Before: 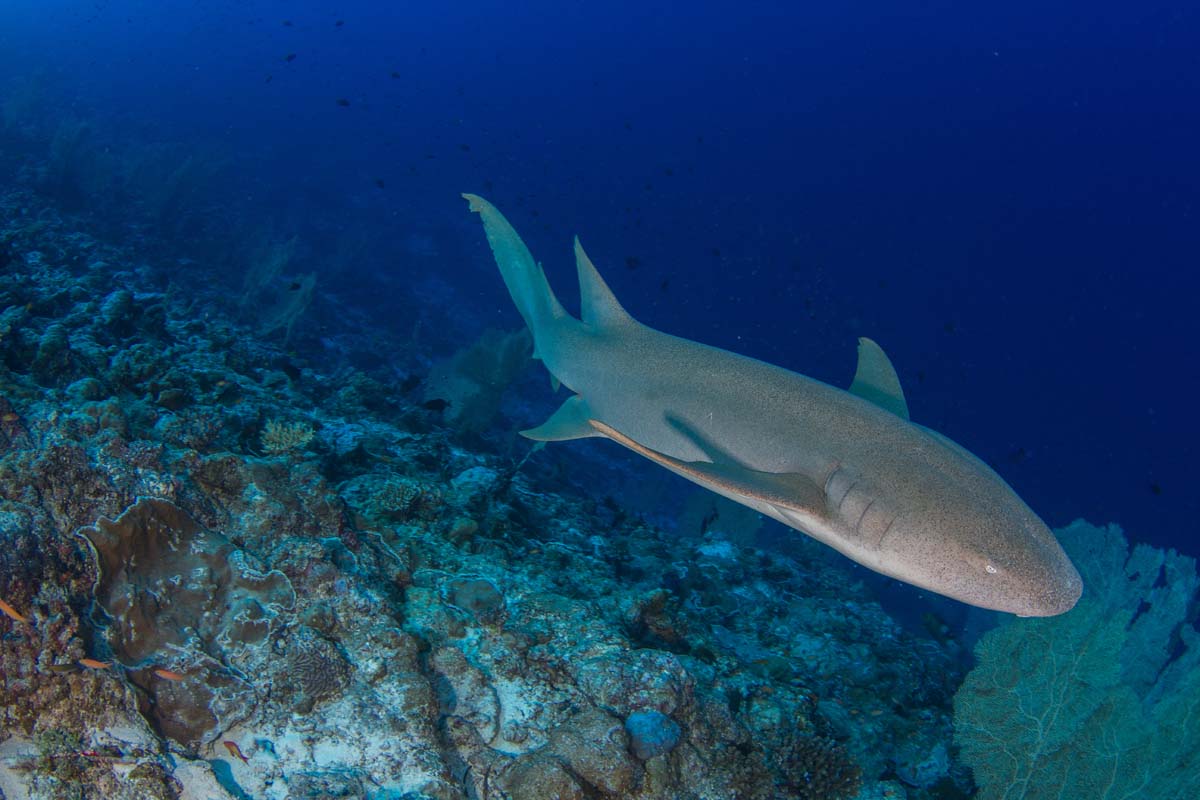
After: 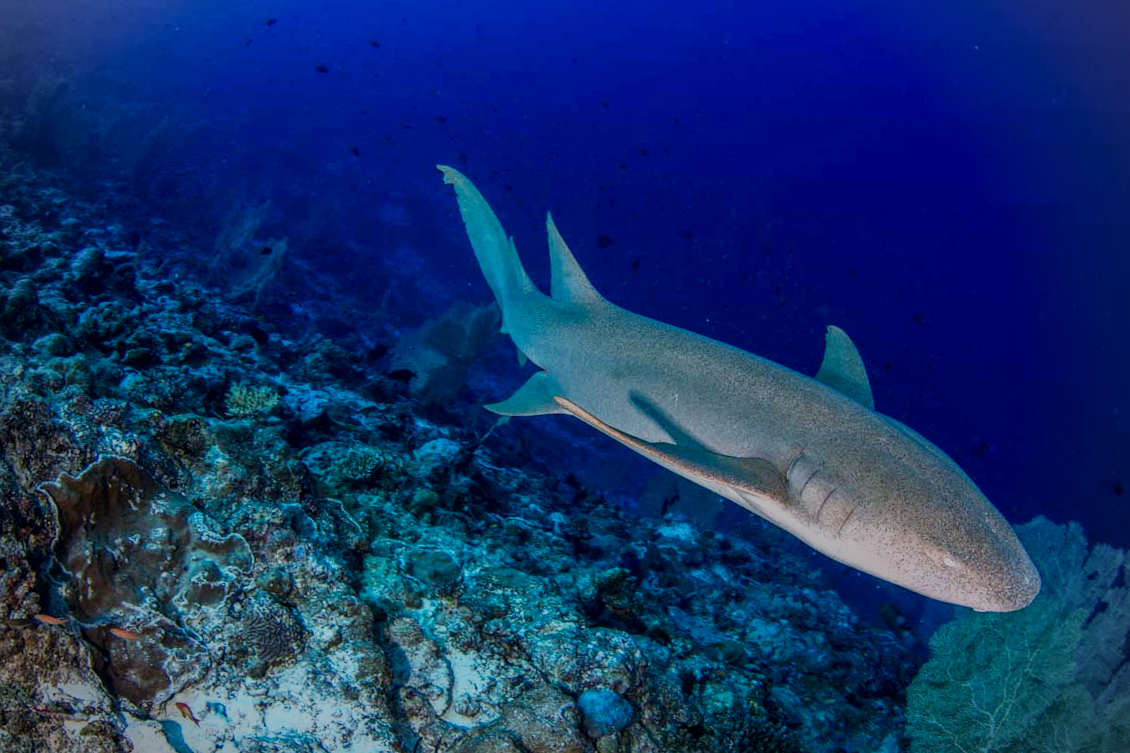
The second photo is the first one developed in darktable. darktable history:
white balance: red 1.009, blue 1.027
crop and rotate: angle -2.38°
vignetting: on, module defaults
sigmoid: skew -0.2, preserve hue 0%, red attenuation 0.1, red rotation 0.035, green attenuation 0.1, green rotation -0.017, blue attenuation 0.15, blue rotation -0.052, base primaries Rec2020
shadows and highlights: shadows 38.43, highlights -74.54
contrast brightness saturation: contrast 0.15, brightness -0.01, saturation 0.1
local contrast: on, module defaults
